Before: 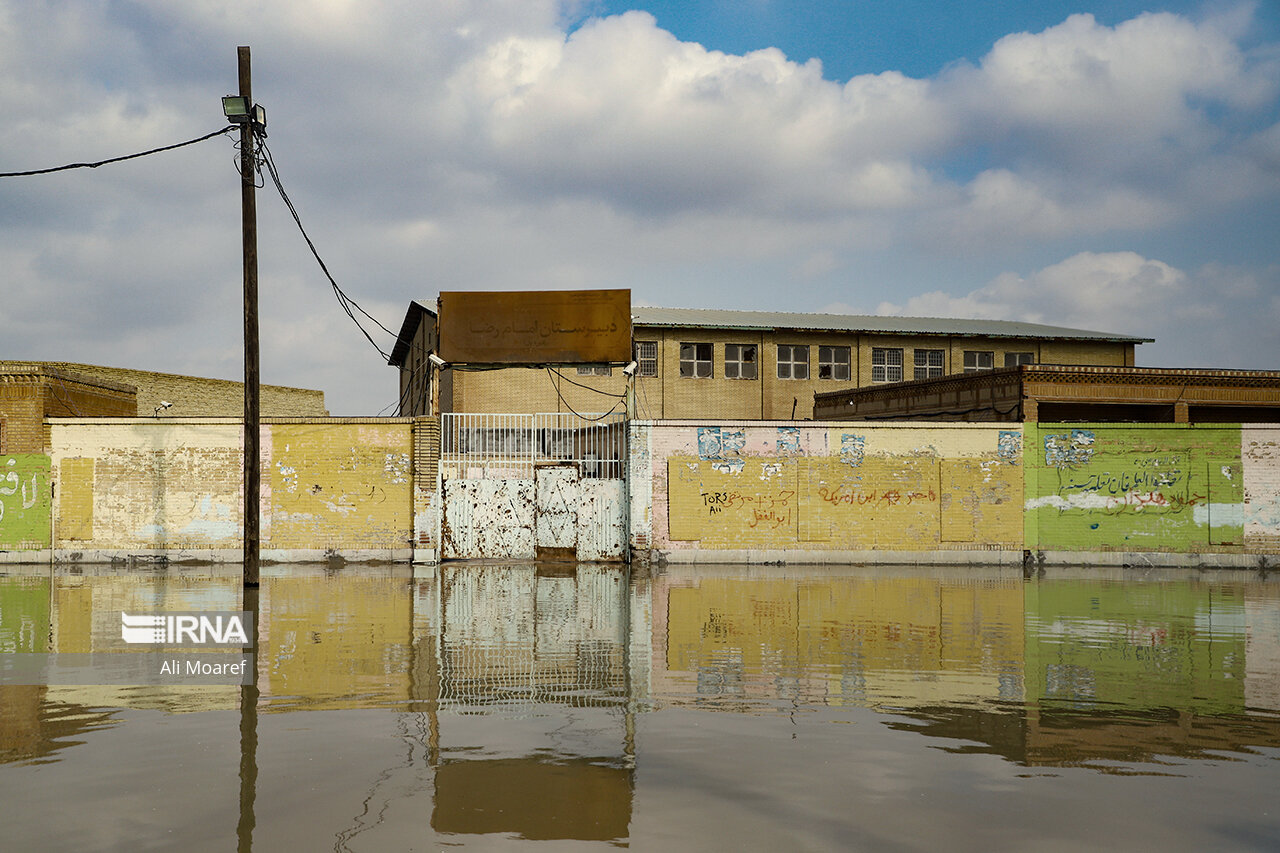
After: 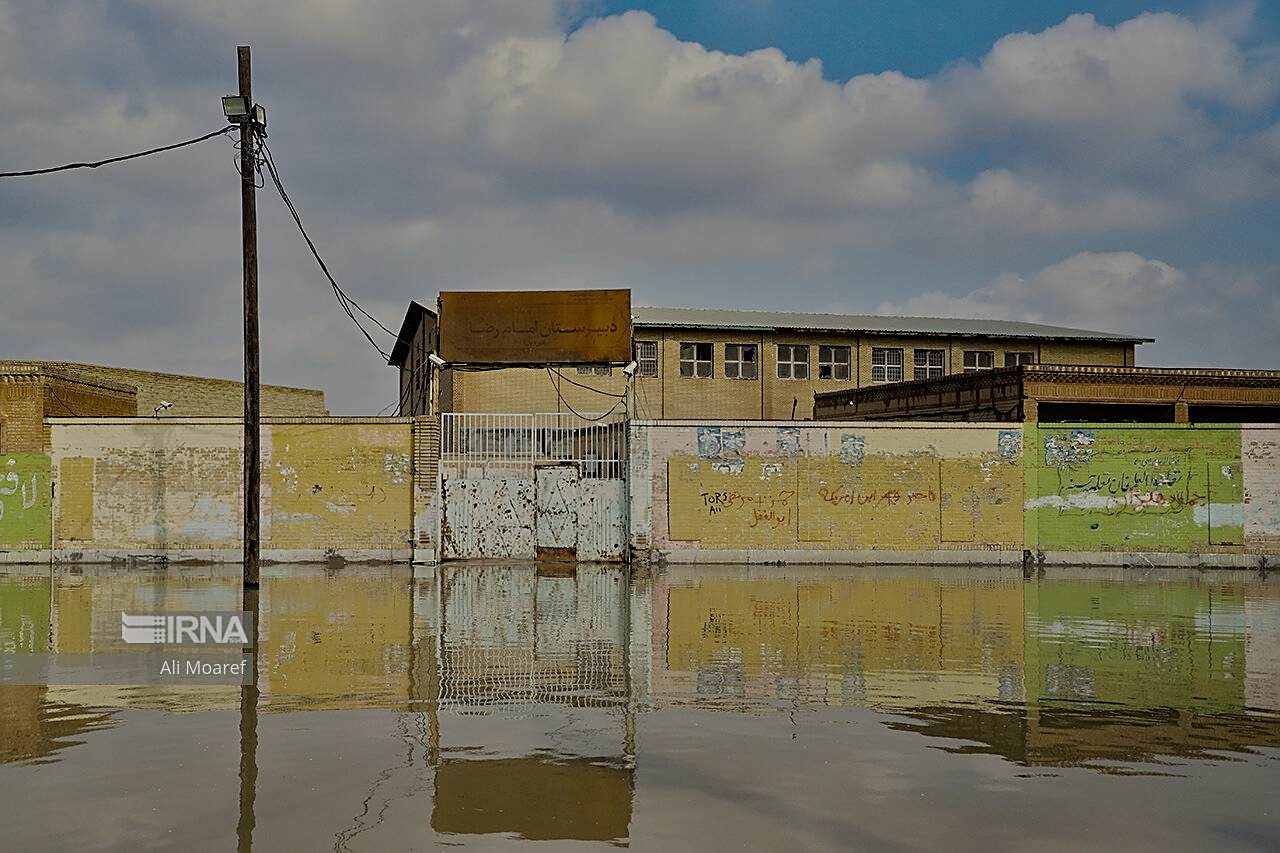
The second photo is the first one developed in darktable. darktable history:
exposure: exposure -1.544 EV, compensate exposure bias true, compensate highlight preservation false
tone equalizer: -7 EV 0.156 EV, -6 EV 0.628 EV, -5 EV 1.15 EV, -4 EV 1.34 EV, -3 EV 1.15 EV, -2 EV 0.6 EV, -1 EV 0.157 EV
sharpen: on, module defaults
